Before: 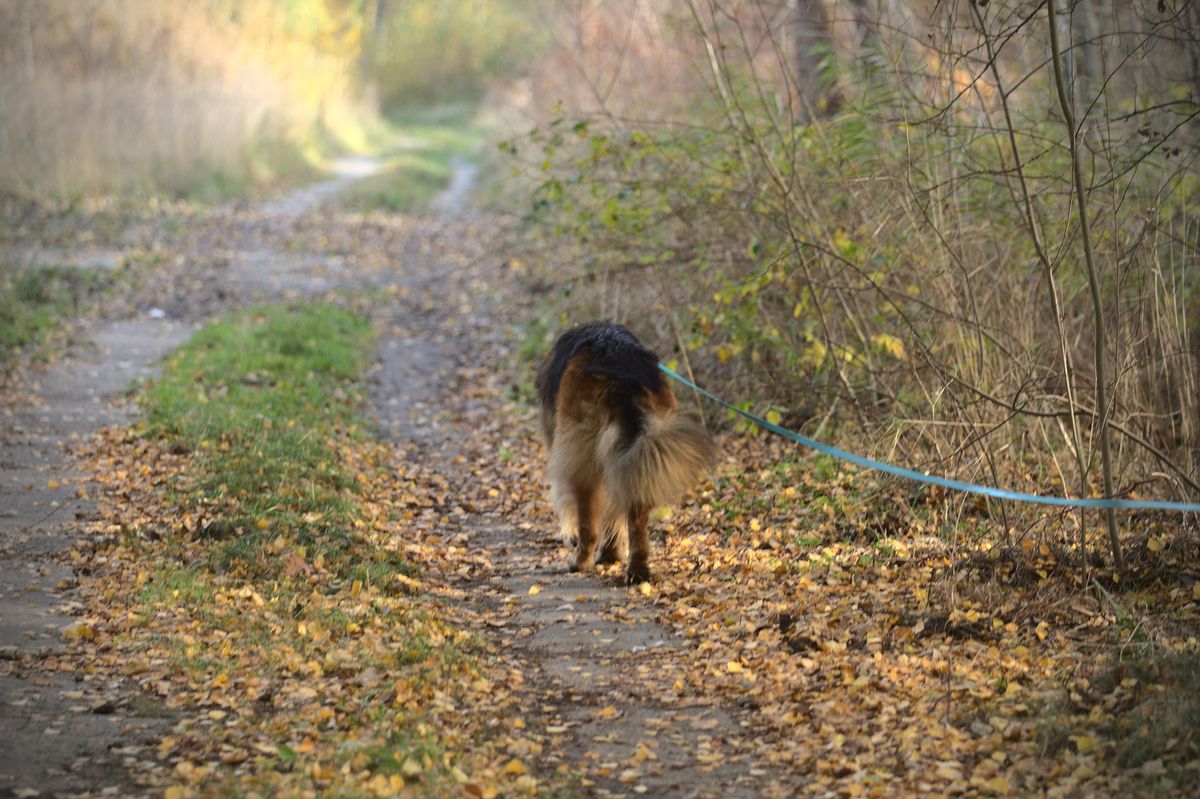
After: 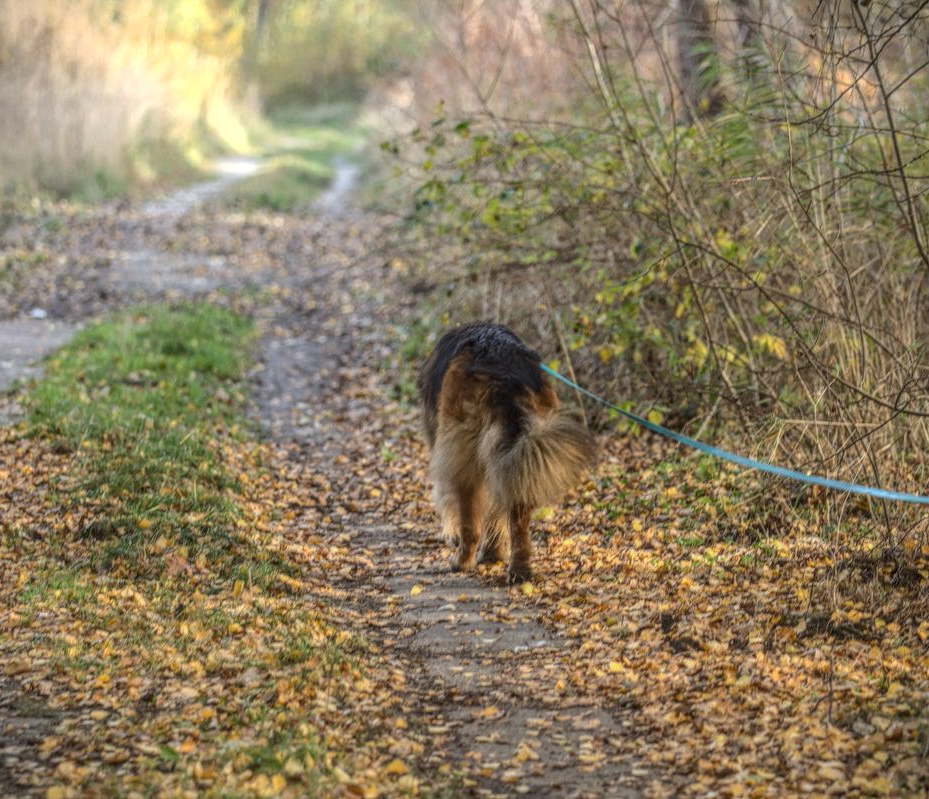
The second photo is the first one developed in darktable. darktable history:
crop: left 9.888%, right 12.622%
local contrast: highlights 20%, shadows 29%, detail 200%, midtone range 0.2
